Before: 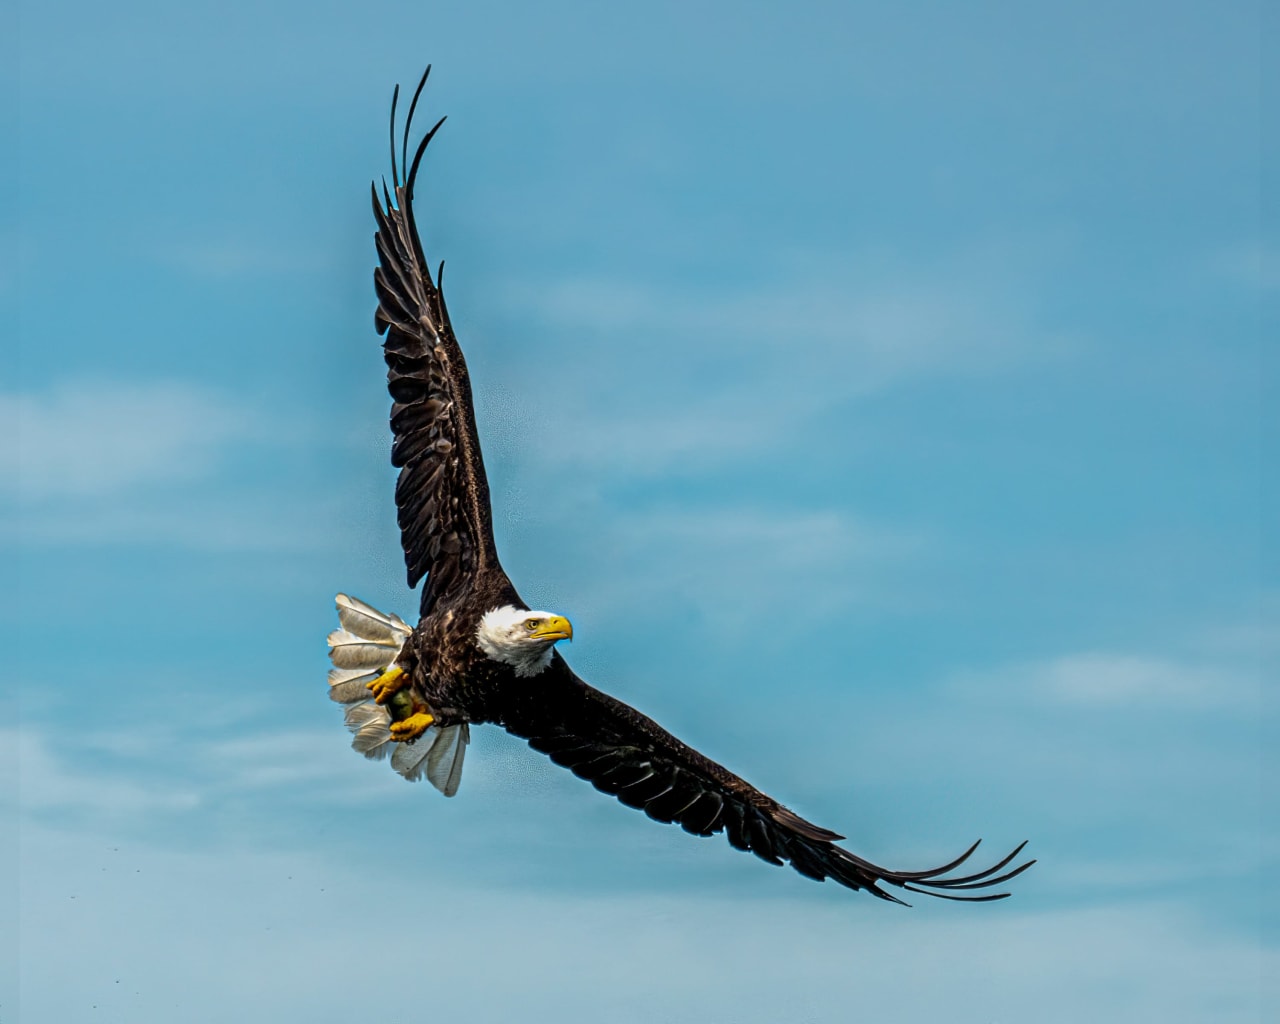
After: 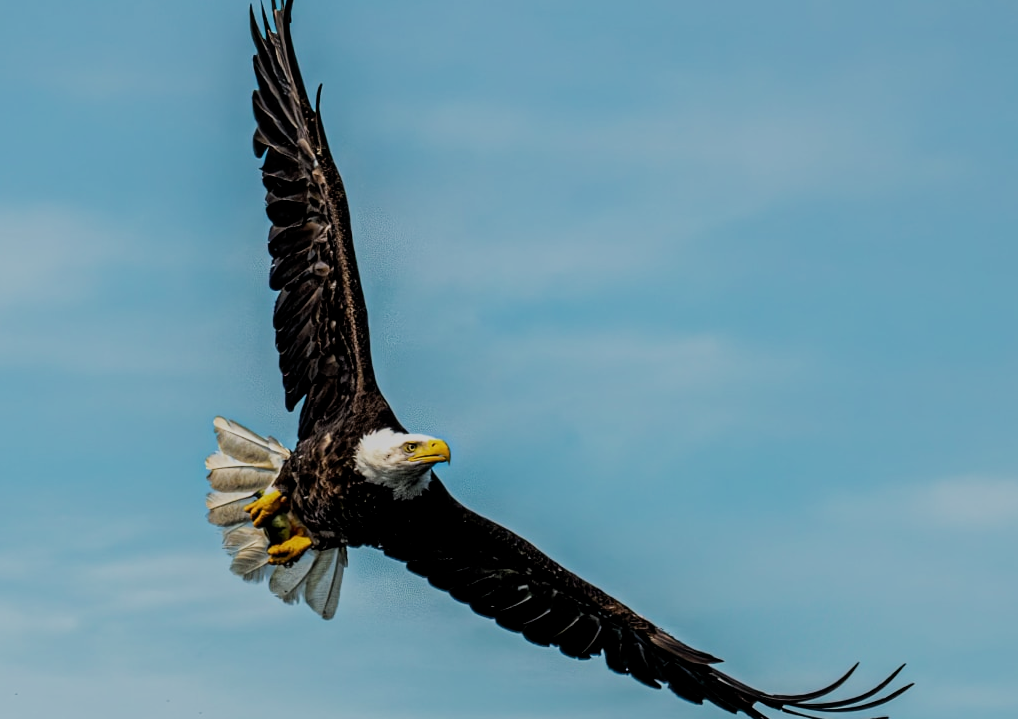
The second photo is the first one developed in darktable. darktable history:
crop: left 9.542%, top 17.353%, right 10.914%, bottom 12.394%
filmic rgb: middle gray luminance 29.78%, black relative exposure -8.93 EV, white relative exposure 7 EV, target black luminance 0%, hardness 2.92, latitude 2.98%, contrast 0.96, highlights saturation mix 4.06%, shadows ↔ highlights balance 12.59%
tone equalizer: -8 EV -0.001 EV, -7 EV 0.002 EV, -6 EV -0.005 EV, -5 EV -0.002 EV, -4 EV -0.069 EV, -3 EV -0.211 EV, -2 EV -0.243 EV, -1 EV 0.114 EV, +0 EV 0.295 EV
